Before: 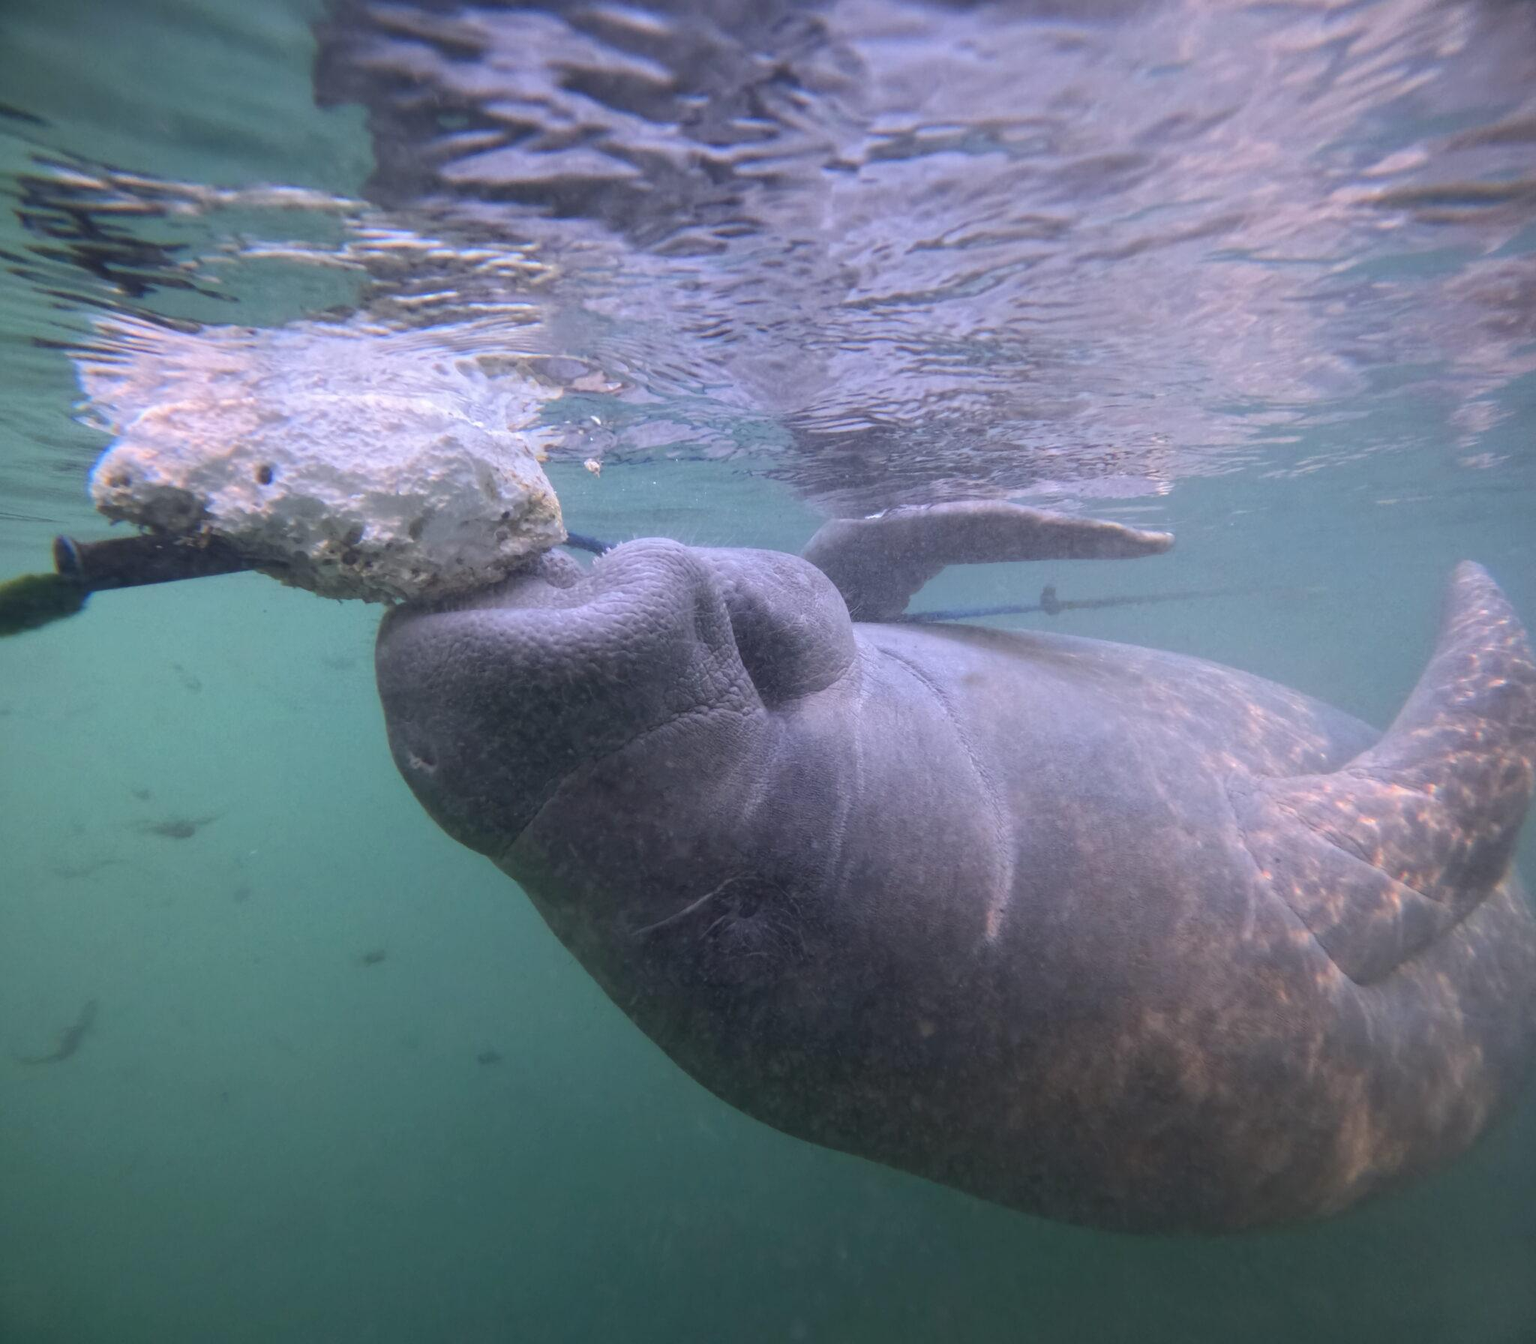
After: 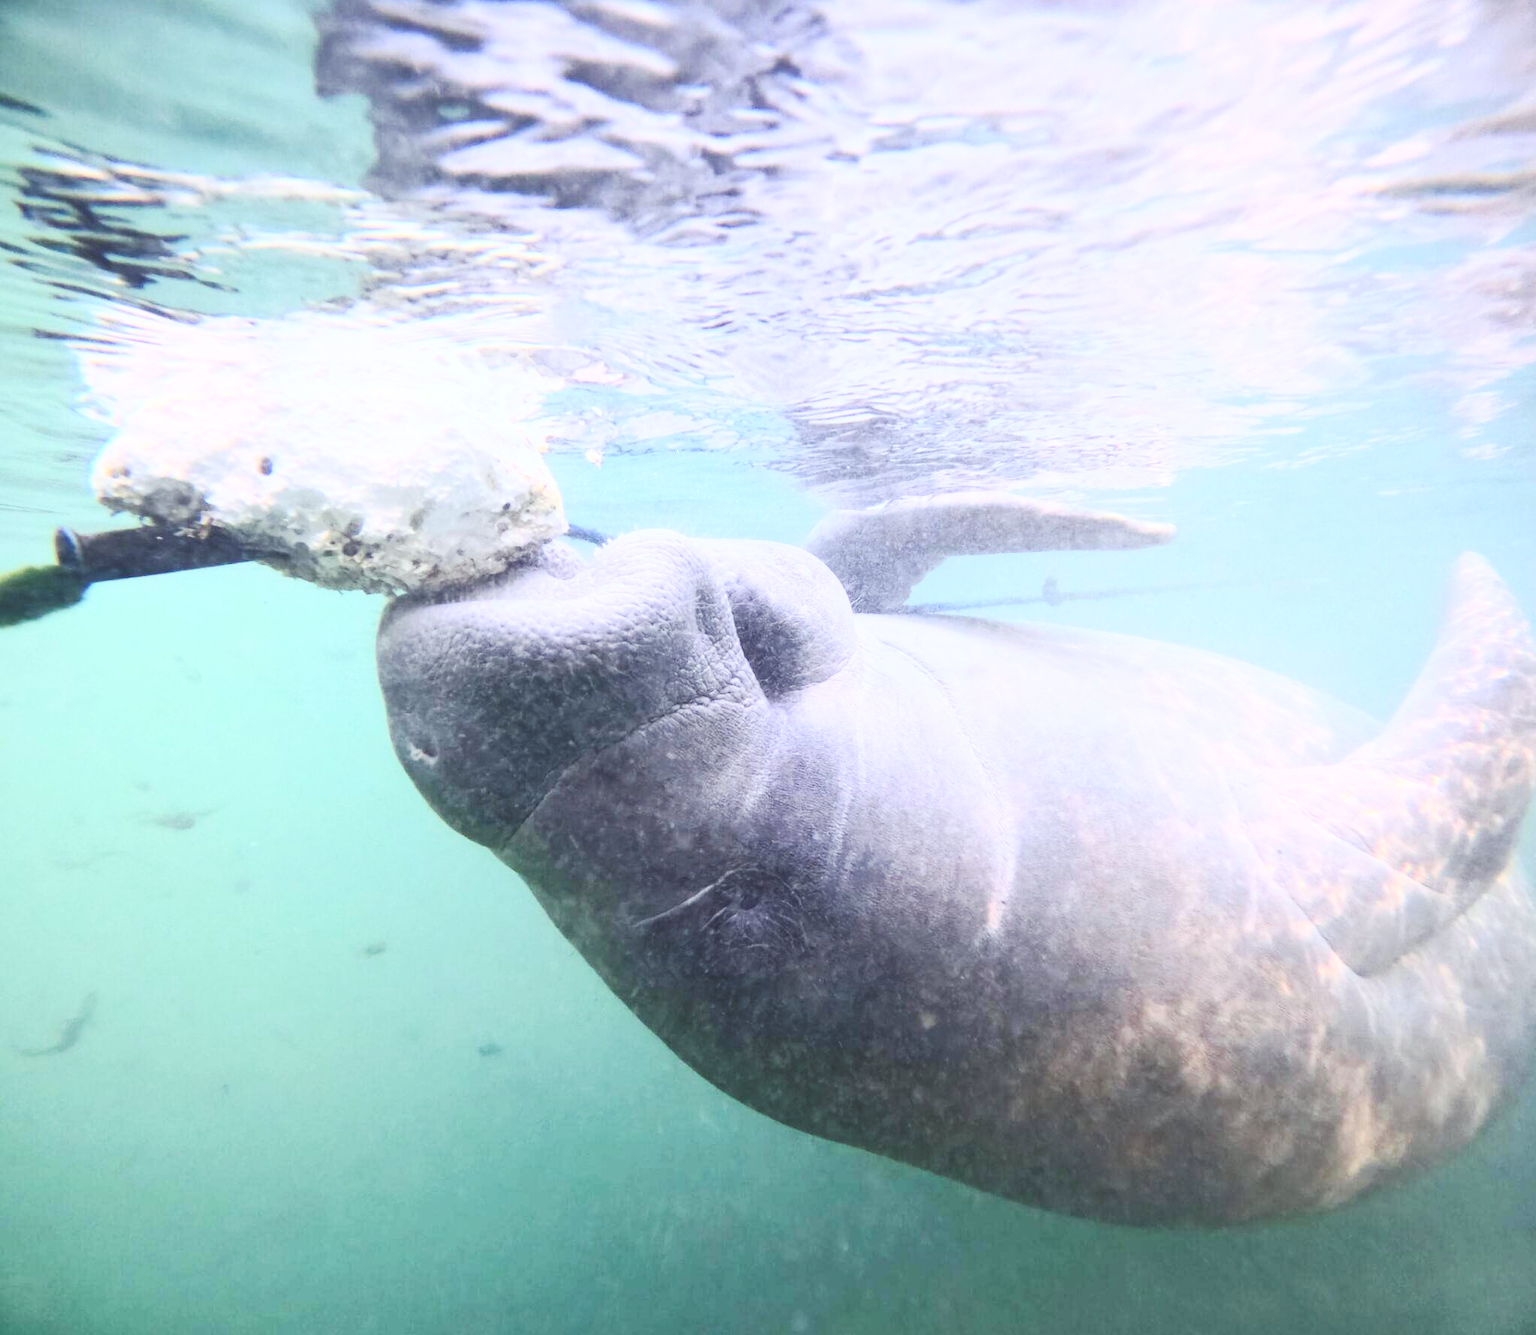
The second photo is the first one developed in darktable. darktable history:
crop: top 0.779%, right 0.112%
color correction: highlights a* -2.66, highlights b* 2.63
contrast brightness saturation: contrast 0.378, brightness 0.537
base curve: curves: ch0 [(0, 0) (0.028, 0.03) (0.121, 0.232) (0.46, 0.748) (0.859, 0.968) (1, 1)], preserve colors none
